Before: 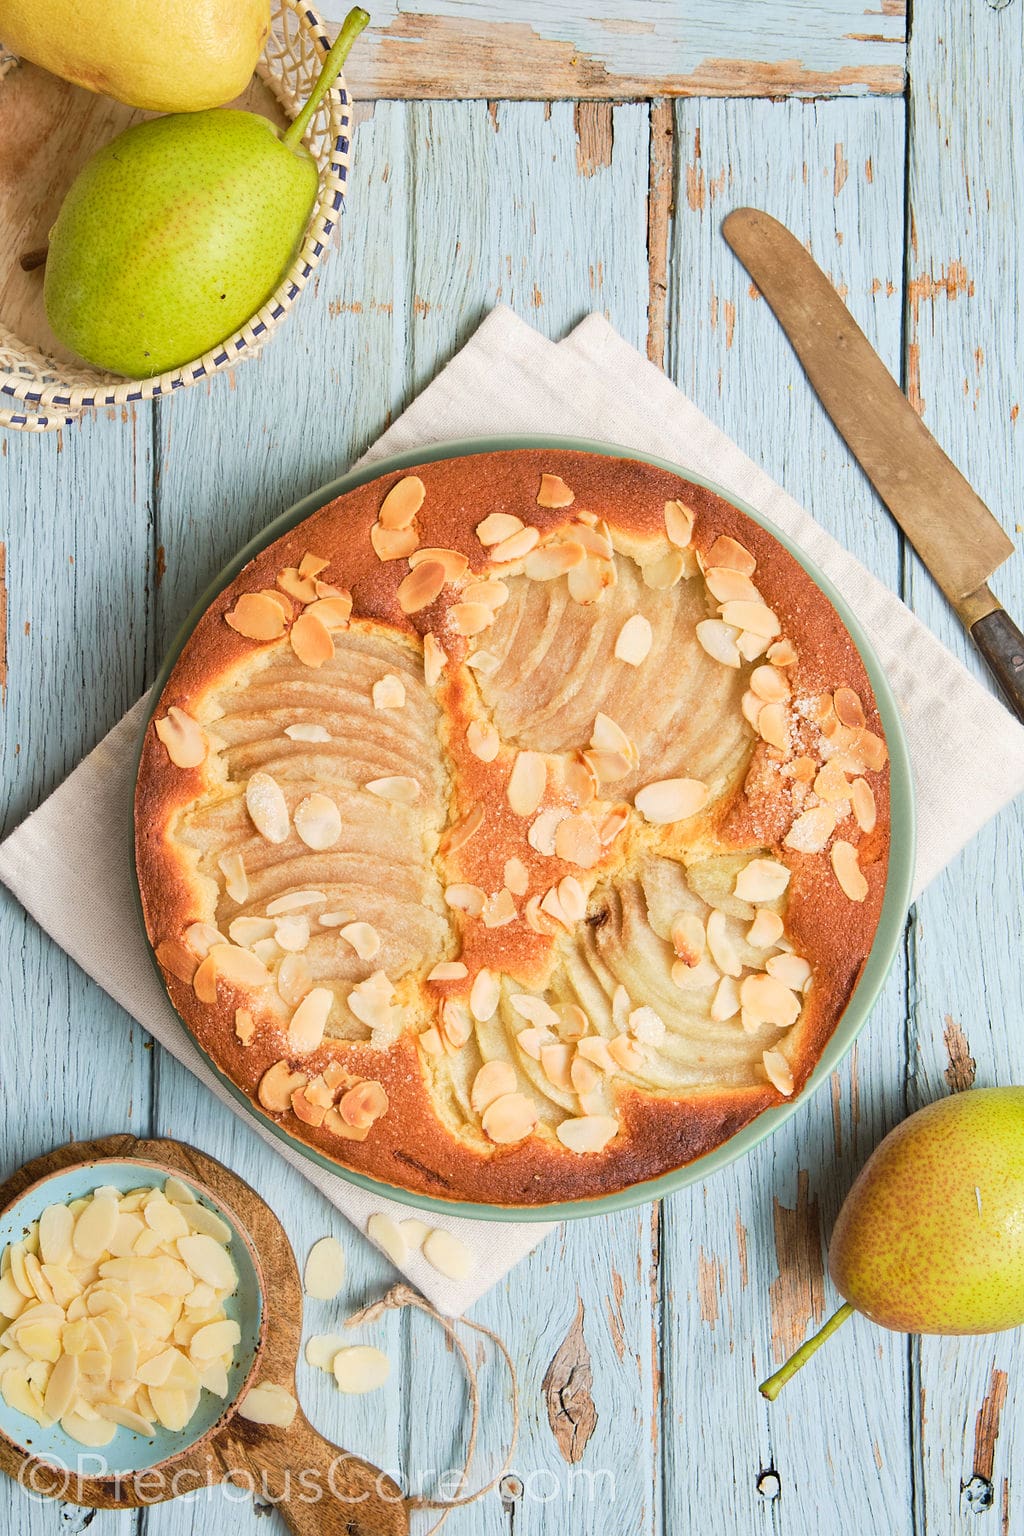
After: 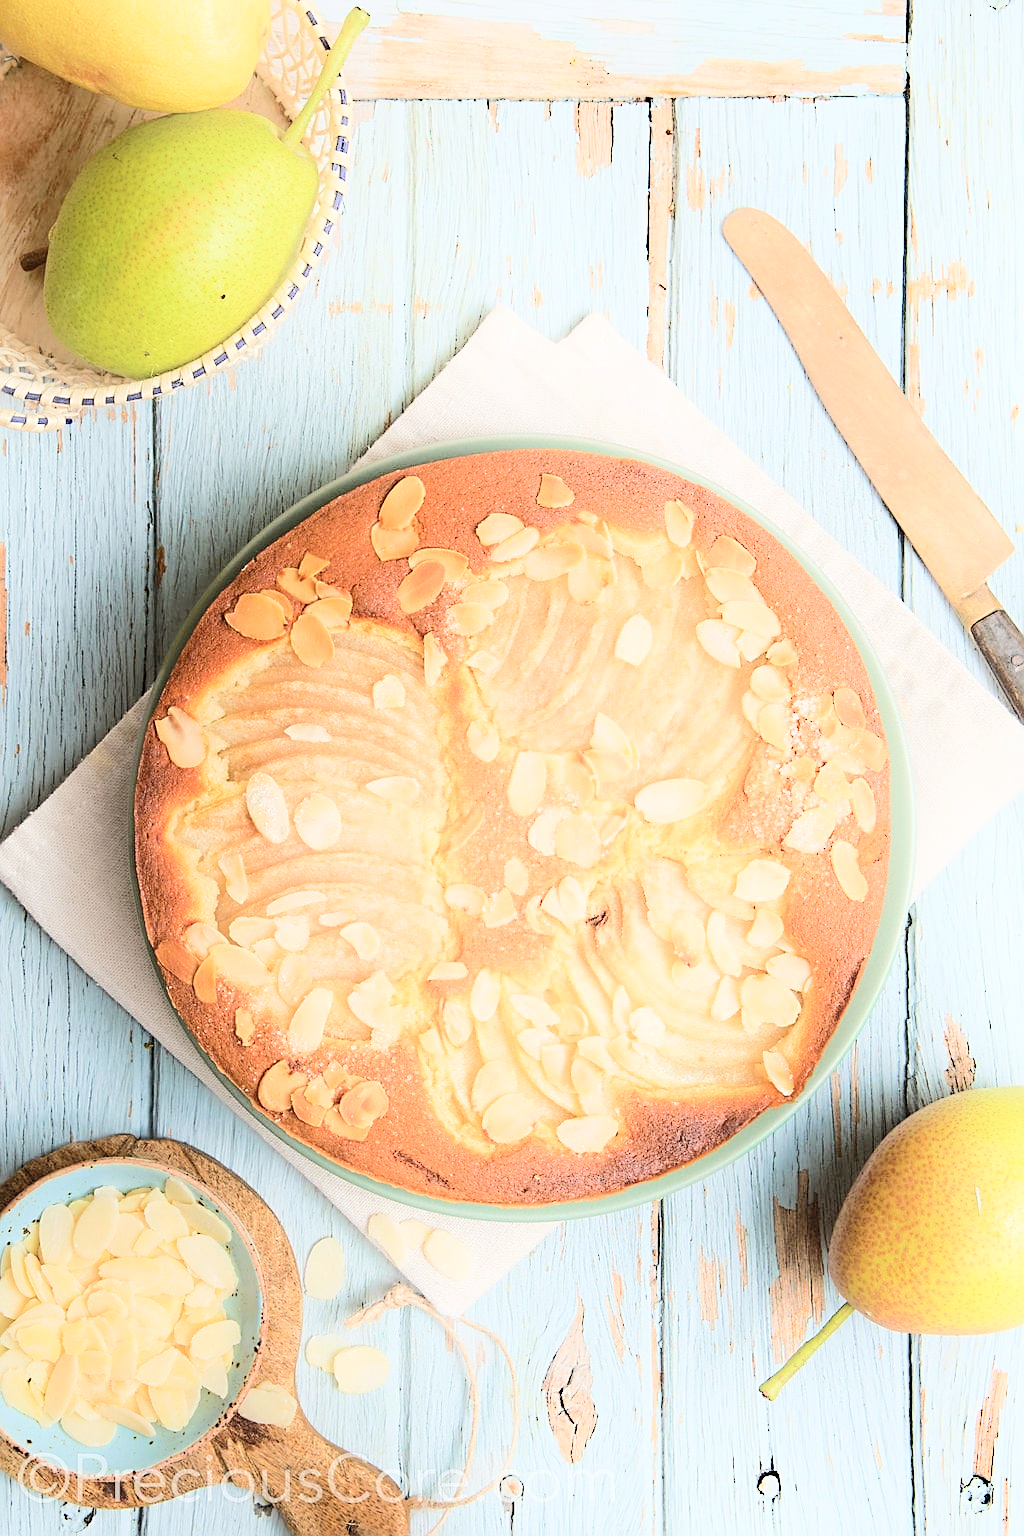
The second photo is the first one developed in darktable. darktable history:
shadows and highlights: shadows -21.3, highlights 100, soften with gaussian
sharpen: on, module defaults
